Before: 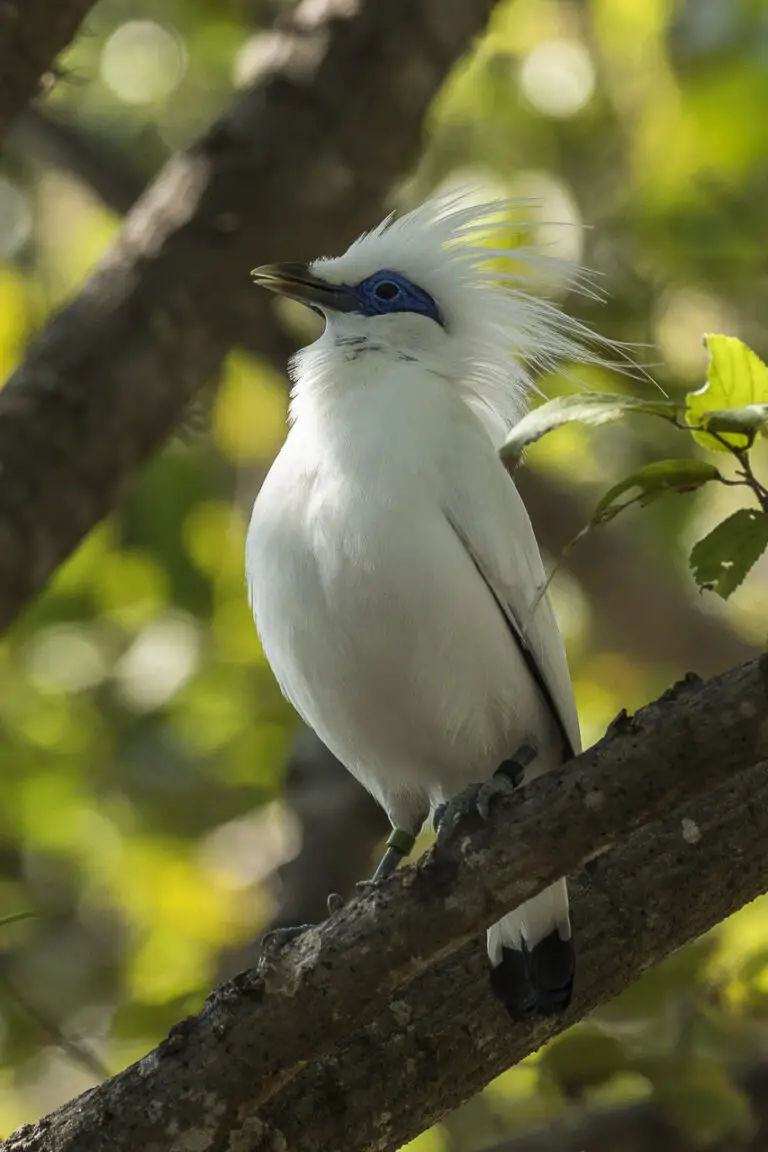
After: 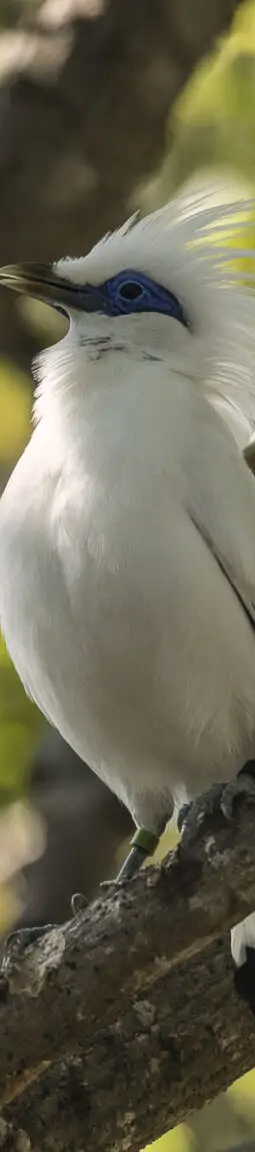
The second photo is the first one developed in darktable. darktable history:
color zones: curves: ch0 [(0, 0.5) (0.143, 0.5) (0.286, 0.5) (0.429, 0.504) (0.571, 0.5) (0.714, 0.509) (0.857, 0.5) (1, 0.5)]; ch1 [(0, 0.425) (0.143, 0.425) (0.286, 0.375) (0.429, 0.405) (0.571, 0.5) (0.714, 0.47) (0.857, 0.425) (1, 0.435)]; ch2 [(0, 0.5) (0.143, 0.5) (0.286, 0.5) (0.429, 0.517) (0.571, 0.5) (0.714, 0.51) (0.857, 0.5) (1, 0.5)]
shadows and highlights: shadows 52.34, highlights -28.23, soften with gaussian
crop: left 33.36%, right 33.36%
color correction: highlights a* 3.22, highlights b* 1.93, saturation 1.19
